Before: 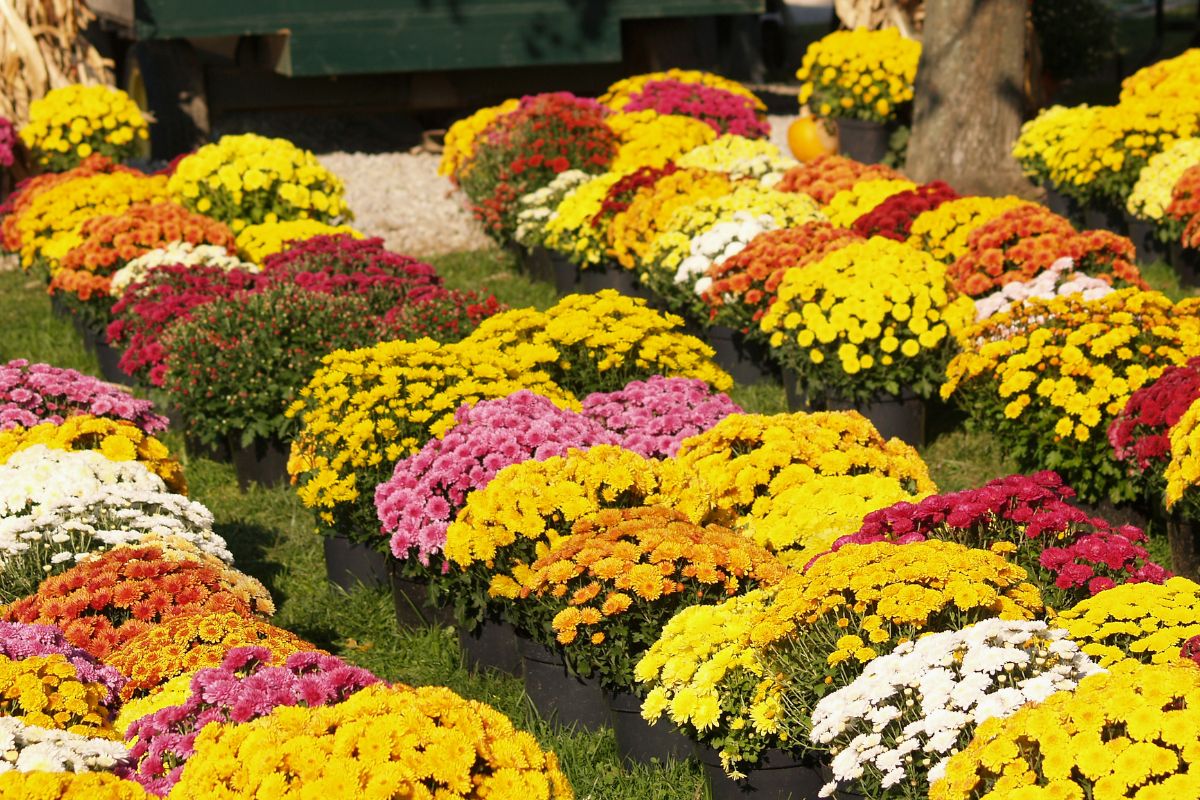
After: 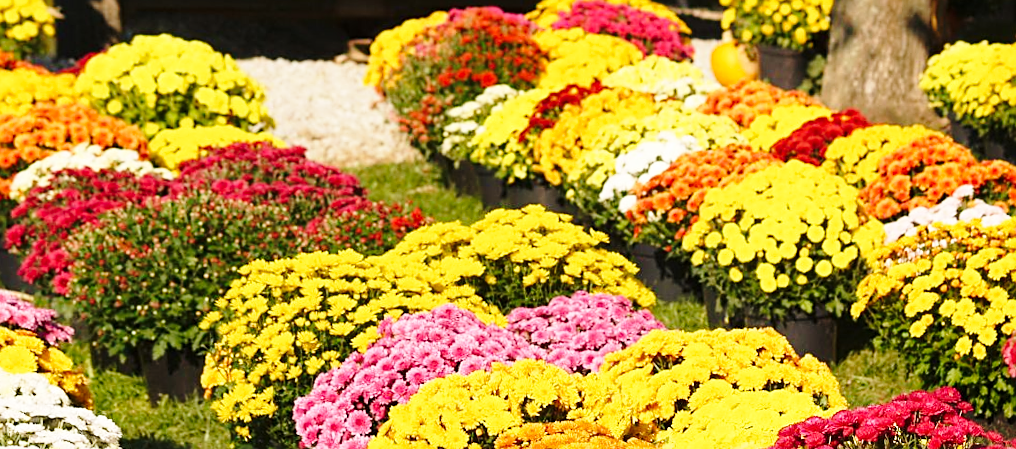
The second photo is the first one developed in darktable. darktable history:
sharpen: on, module defaults
rotate and perspective: rotation 0.679°, lens shift (horizontal) 0.136, crop left 0.009, crop right 0.991, crop top 0.078, crop bottom 0.95
crop and rotate: left 9.345%, top 7.22%, right 4.982%, bottom 32.331%
base curve: curves: ch0 [(0, 0) (0.028, 0.03) (0.121, 0.232) (0.46, 0.748) (0.859, 0.968) (1, 1)], preserve colors none
